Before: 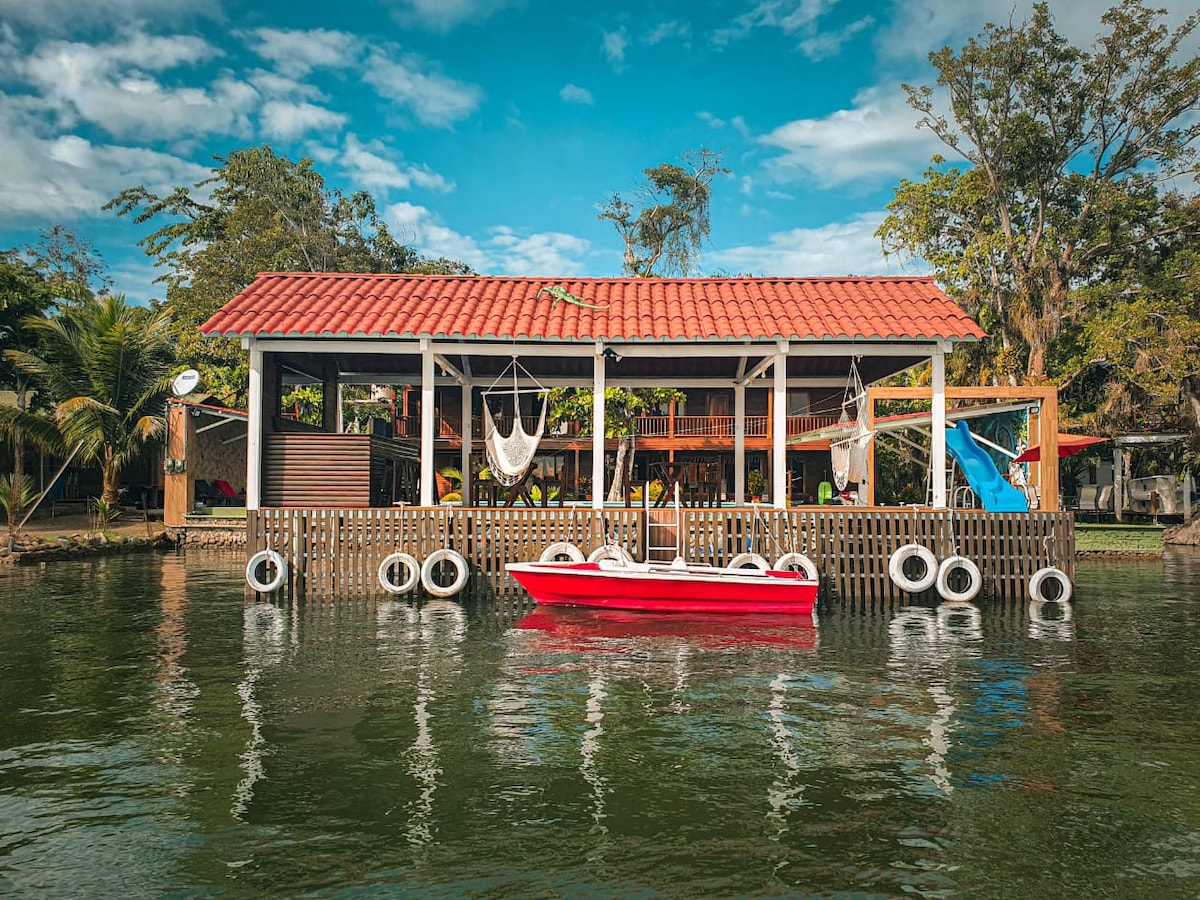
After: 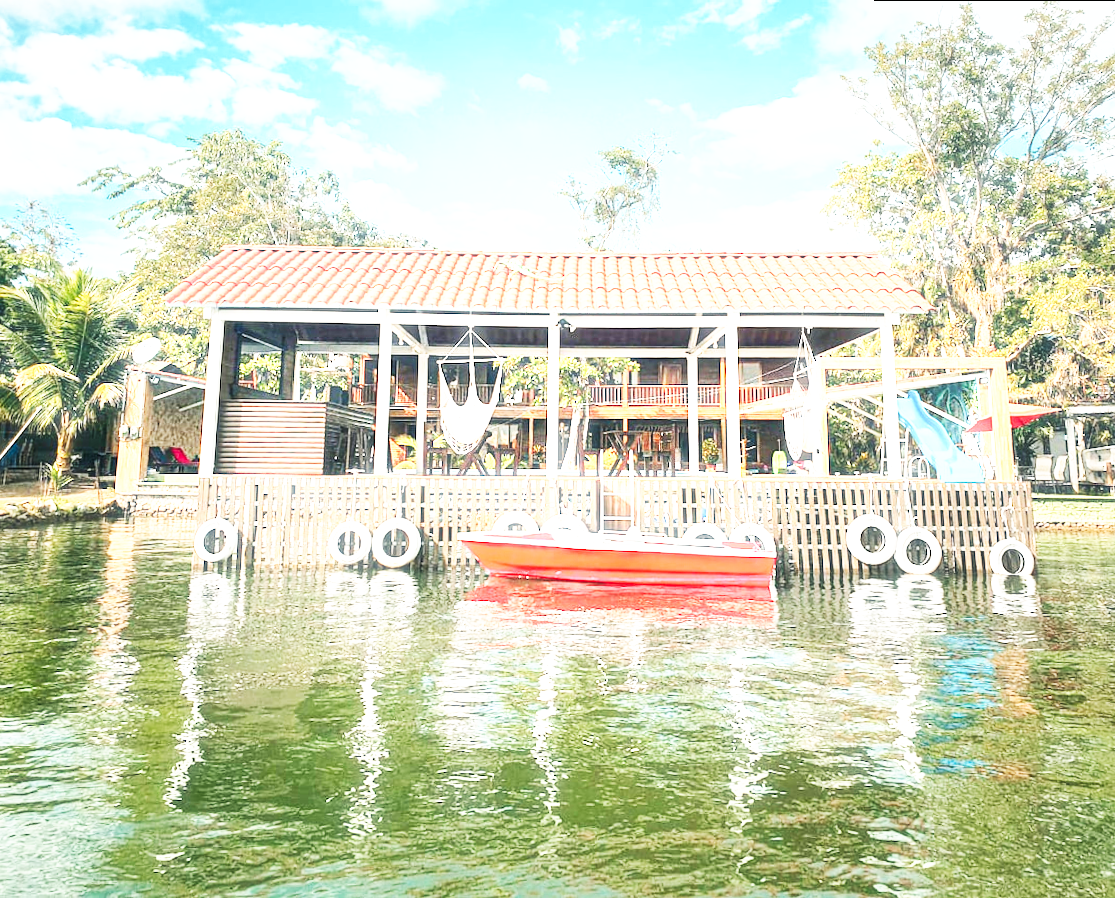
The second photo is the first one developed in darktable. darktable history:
rotate and perspective: rotation 0.215°, lens shift (vertical) -0.139, crop left 0.069, crop right 0.939, crop top 0.002, crop bottom 0.996
base curve: curves: ch0 [(0, 0) (0.007, 0.004) (0.027, 0.03) (0.046, 0.07) (0.207, 0.54) (0.442, 0.872) (0.673, 0.972) (1, 1)], preserve colors none
haze removal: strength -0.1, adaptive false
exposure: exposure 1.5 EV, compensate highlight preservation false
